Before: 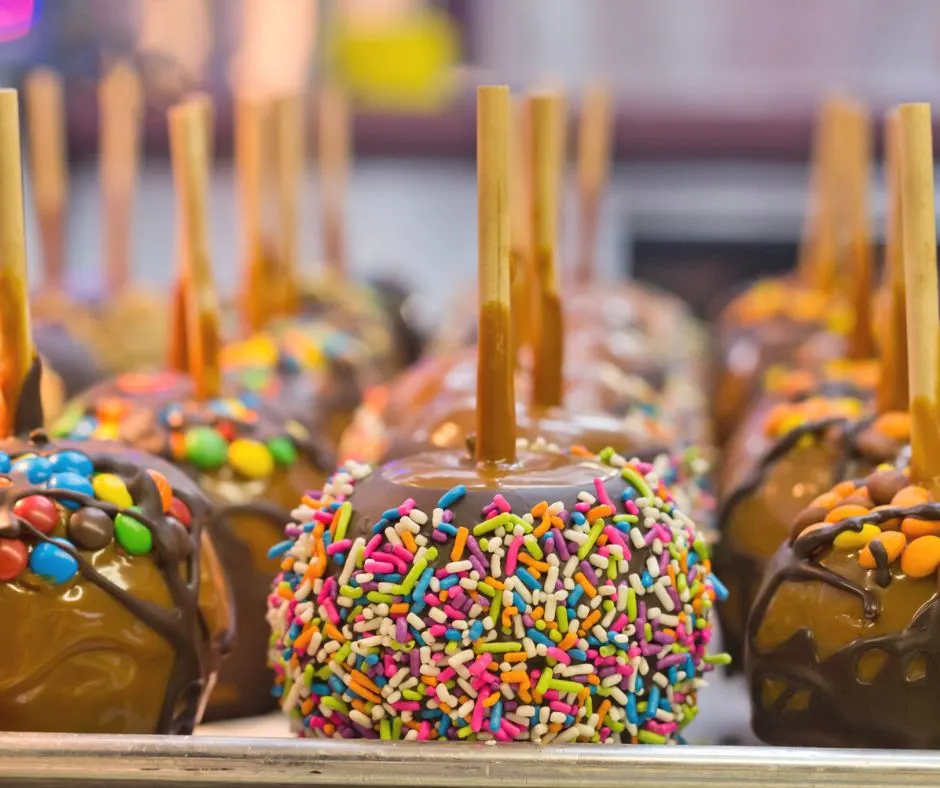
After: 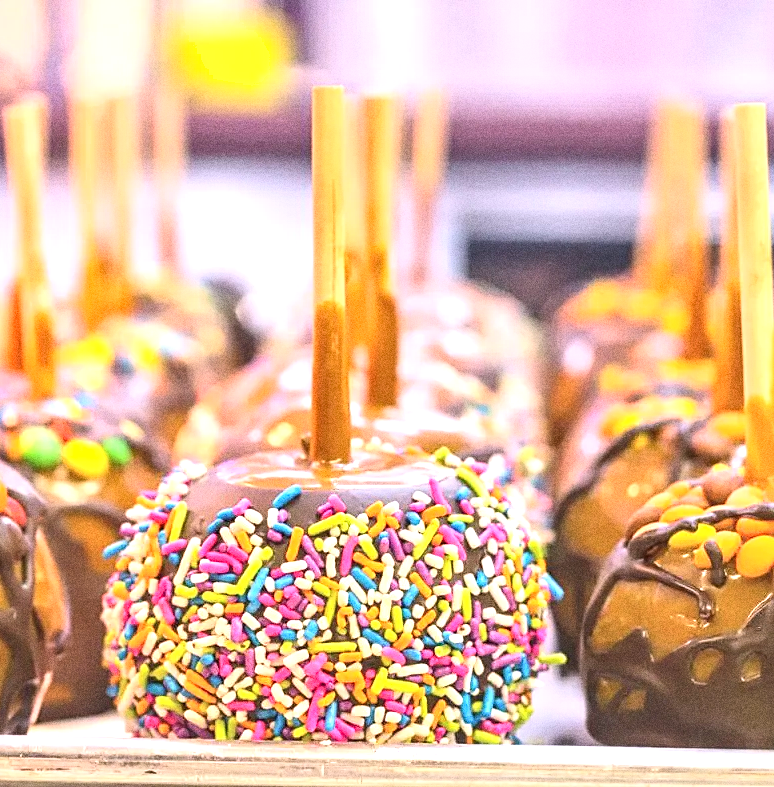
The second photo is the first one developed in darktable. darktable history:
crop: left 17.582%, bottom 0.031%
exposure: black level correction 0, exposure 1 EV, compensate highlight preservation false
white balance: red 1.05, blue 1.072
contrast brightness saturation: contrast 0.14, brightness 0.21
sharpen: on, module defaults
shadows and highlights: shadows 37.27, highlights -28.18, soften with gaussian
grain: coarseness 0.09 ISO, strength 40%
local contrast: detail 130%
